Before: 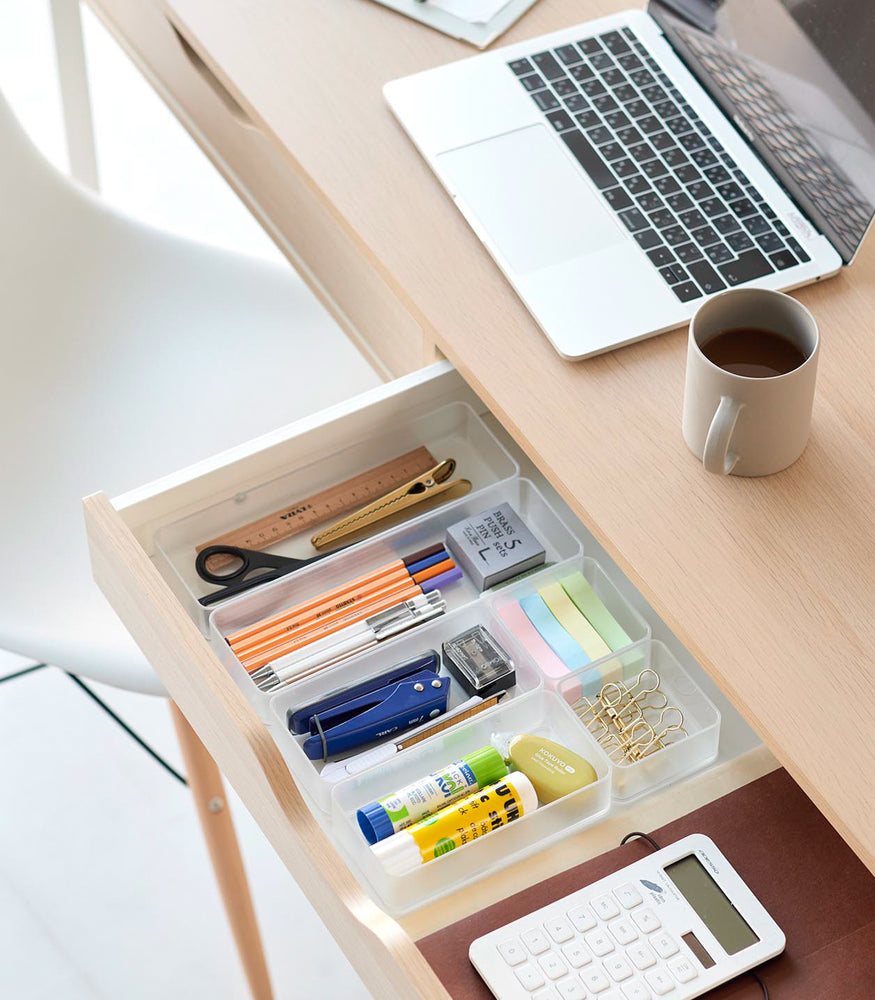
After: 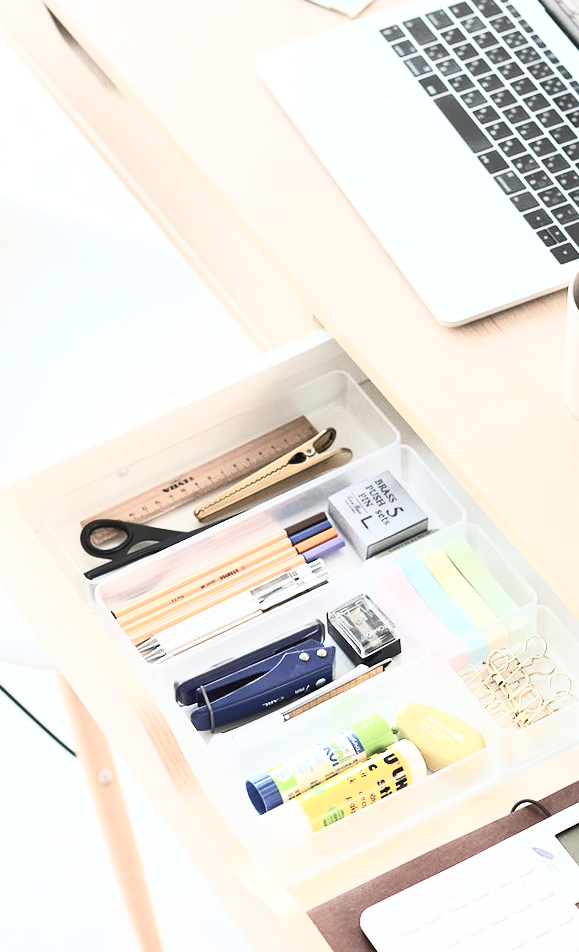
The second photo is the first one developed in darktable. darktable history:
rotate and perspective: rotation -1.32°, lens shift (horizontal) -0.031, crop left 0.015, crop right 0.985, crop top 0.047, crop bottom 0.982
tone equalizer: on, module defaults
contrast brightness saturation: contrast 0.57, brightness 0.57, saturation -0.34
crop and rotate: left 12.673%, right 20.66%
